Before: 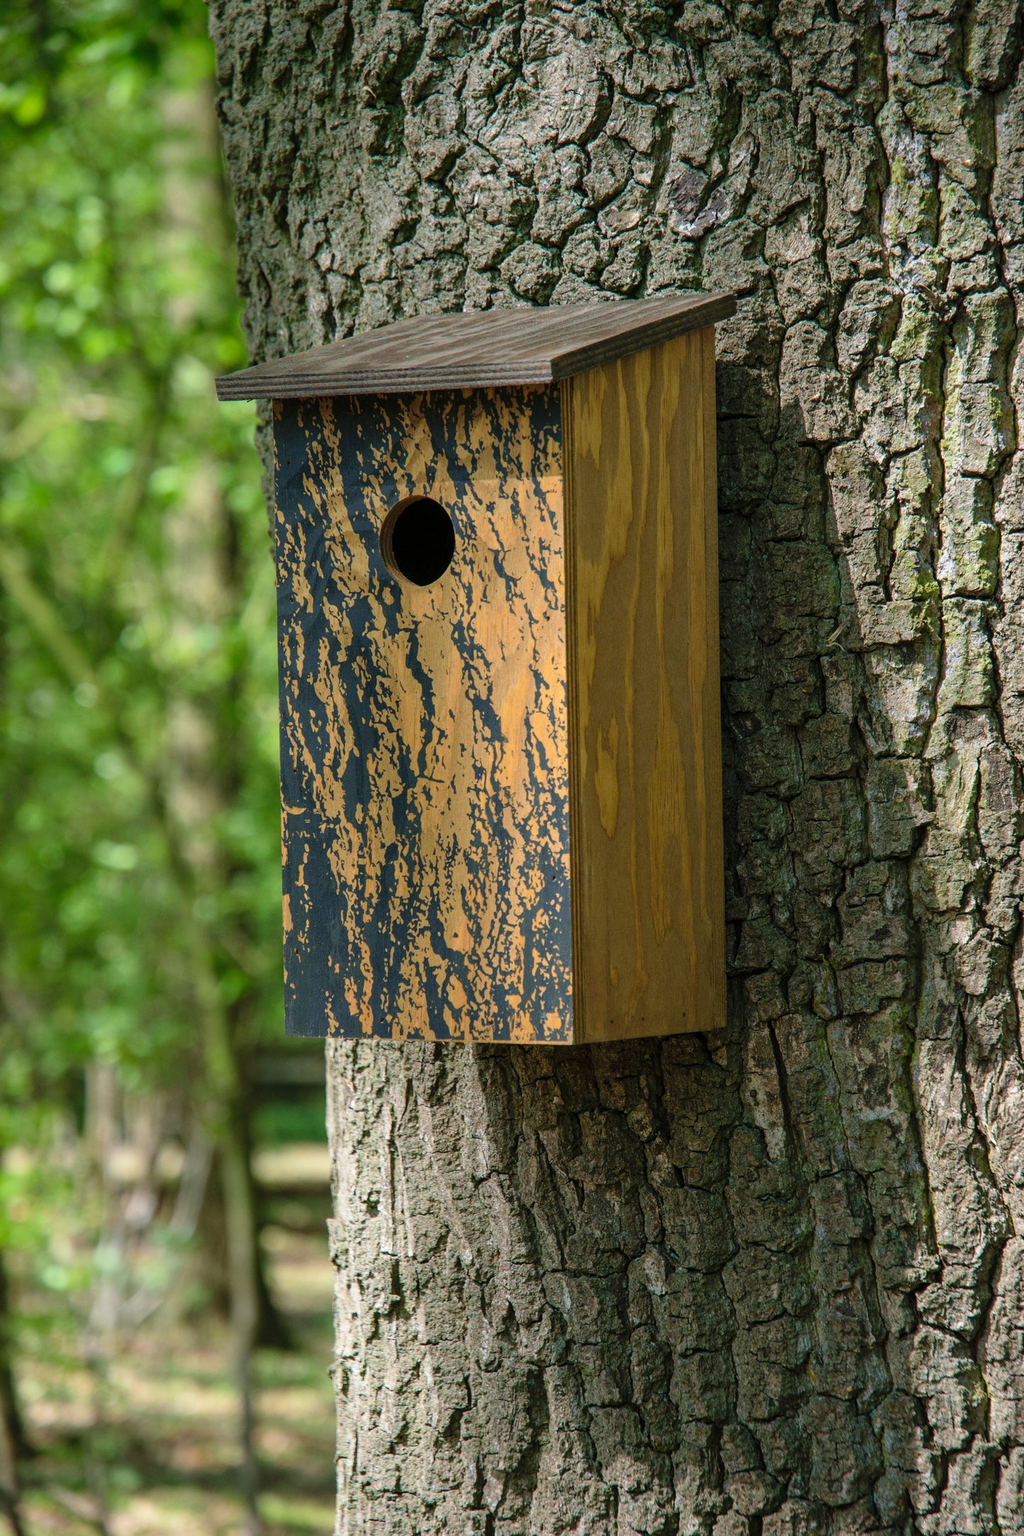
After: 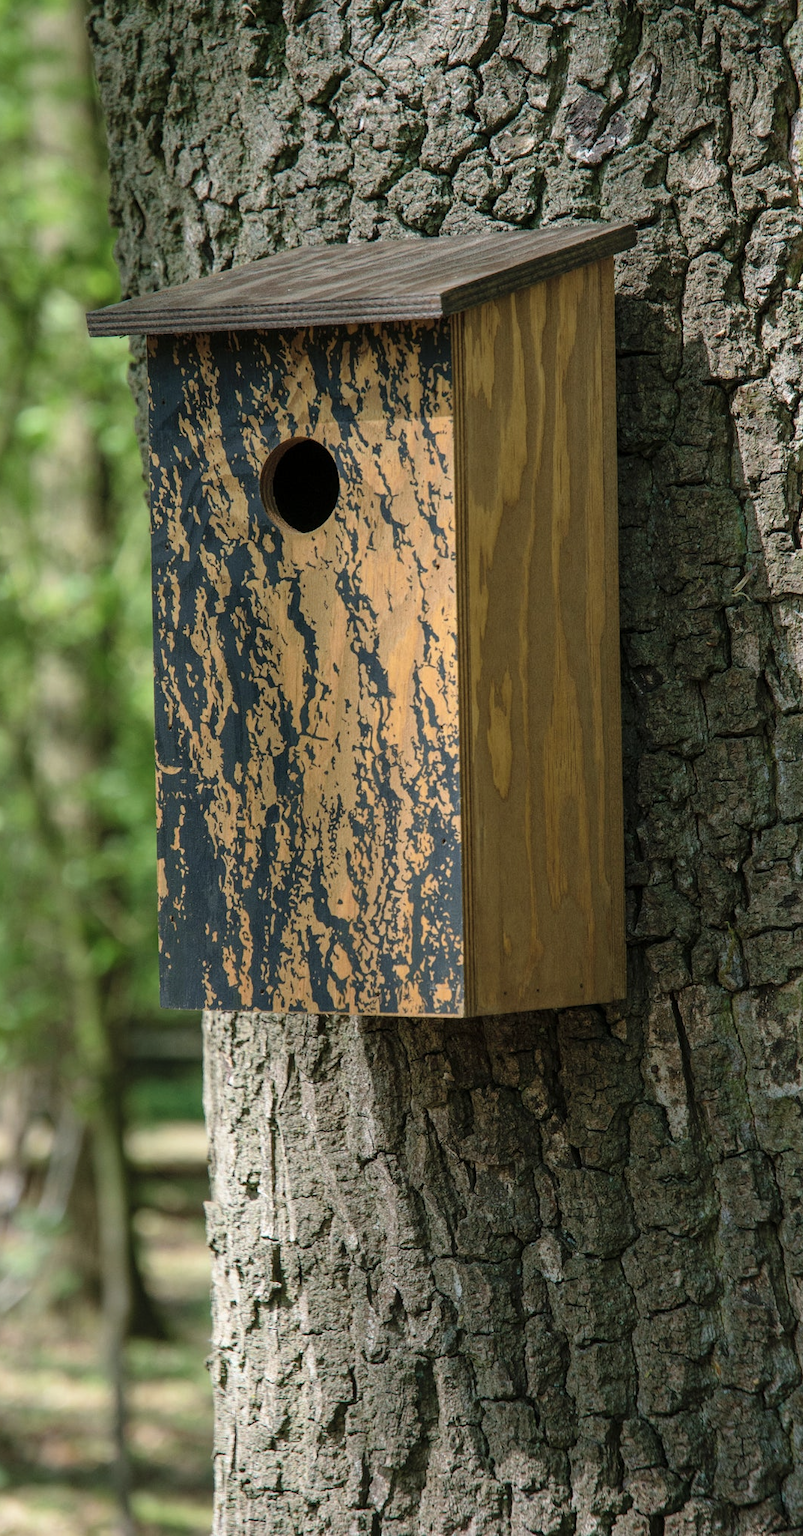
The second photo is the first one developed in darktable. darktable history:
color correction: highlights b* 0.061, saturation 0.797
crop and rotate: left 13.134%, top 5.362%, right 12.566%
tone equalizer: on, module defaults
